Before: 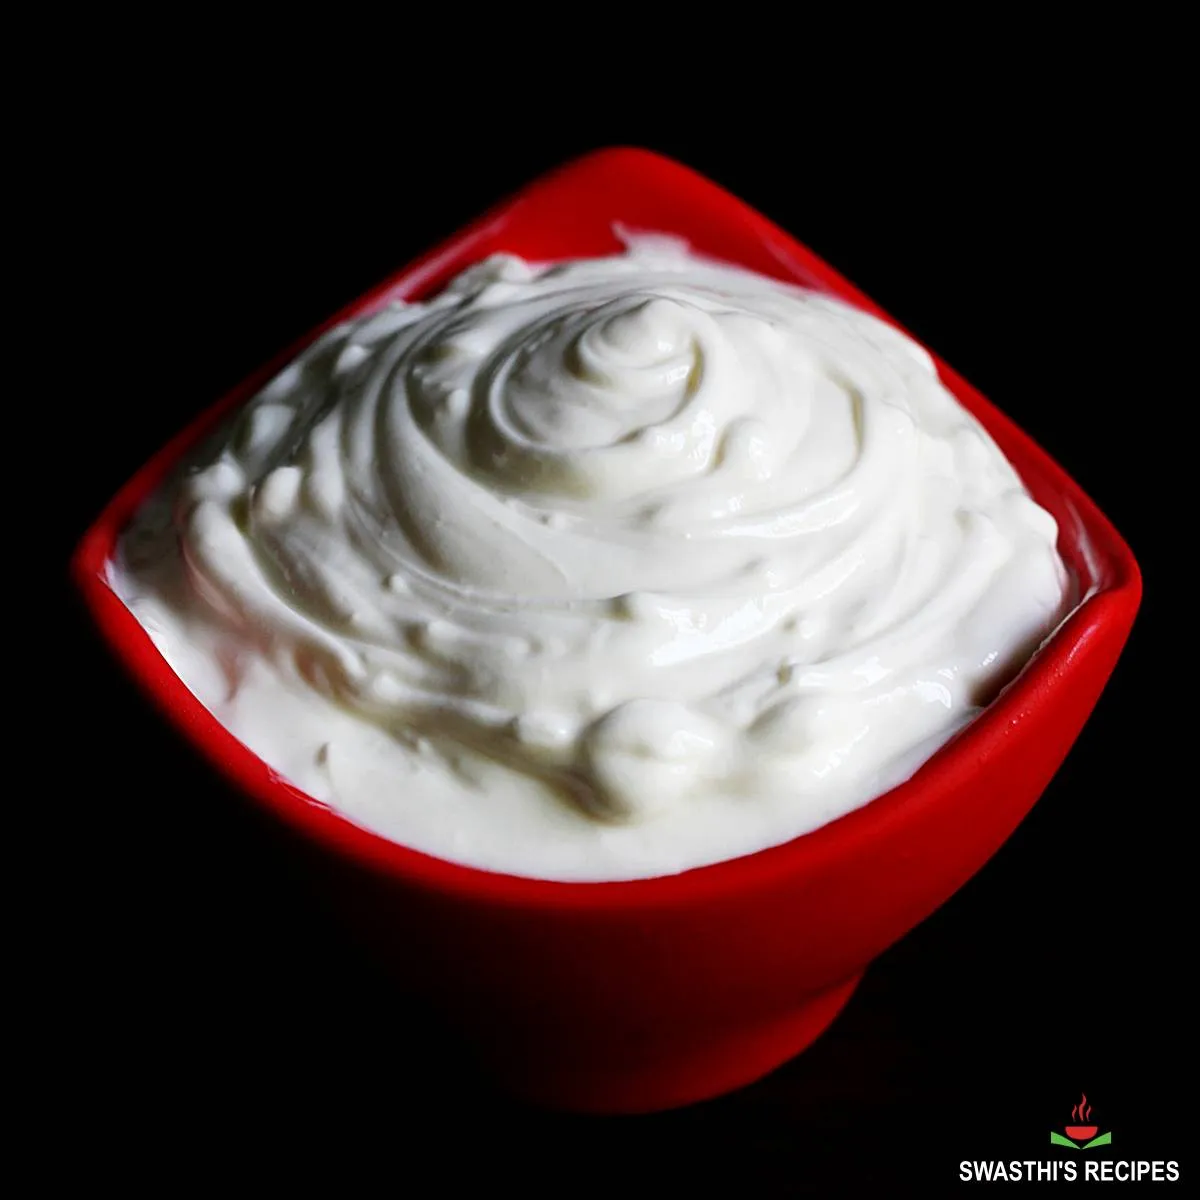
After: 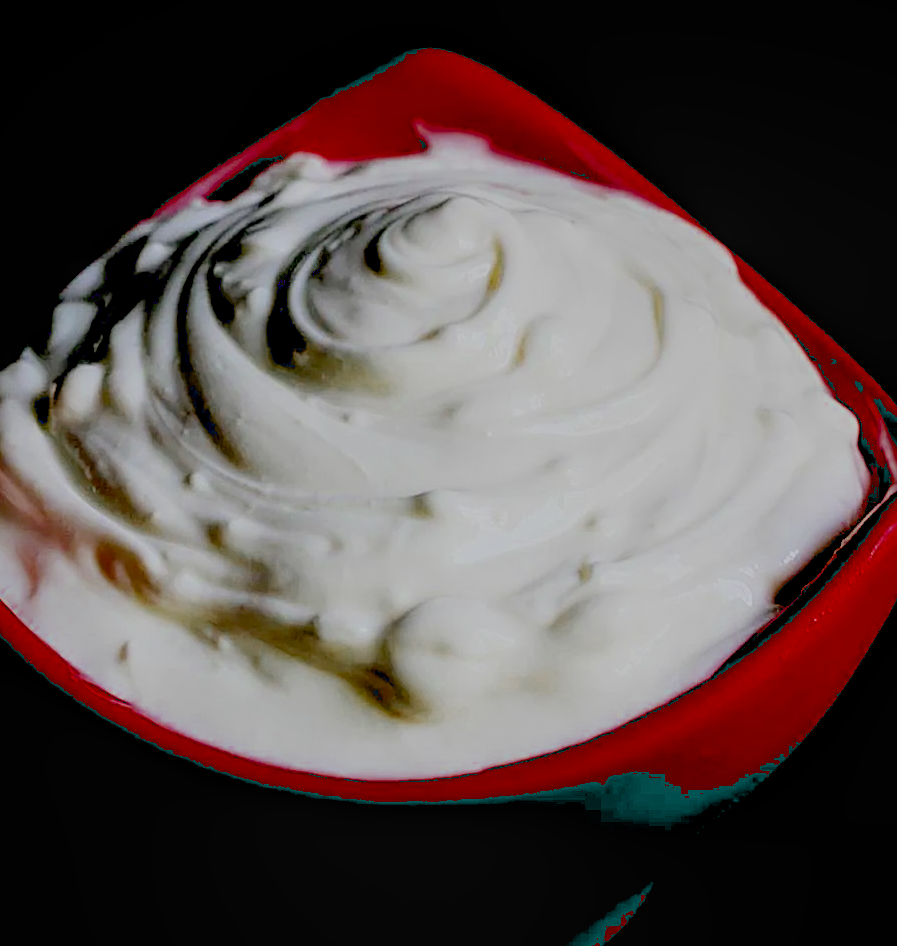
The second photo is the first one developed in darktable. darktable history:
filmic rgb: black relative exposure -8 EV, white relative exposure 8.06 EV, hardness 2.41, latitude 10.53%, contrast 0.727, highlights saturation mix 9.25%, shadows ↔ highlights balance 1.97%, color science v6 (2022)
vignetting: fall-off radius 61.04%, saturation 0.381
sharpen: on, module defaults
crop: left 16.618%, top 8.569%, right 8.594%, bottom 12.519%
local contrast: on, module defaults
color zones: curves: ch0 [(0.11, 0.396) (0.195, 0.36) (0.25, 0.5) (0.303, 0.412) (0.357, 0.544) (0.75, 0.5) (0.967, 0.328)]; ch1 [(0, 0.468) (0.112, 0.512) (0.202, 0.6) (0.25, 0.5) (0.307, 0.352) (0.357, 0.544) (0.75, 0.5) (0.963, 0.524)]
exposure: black level correction 0.039, exposure 0.499 EV, compensate exposure bias true, compensate highlight preservation false
